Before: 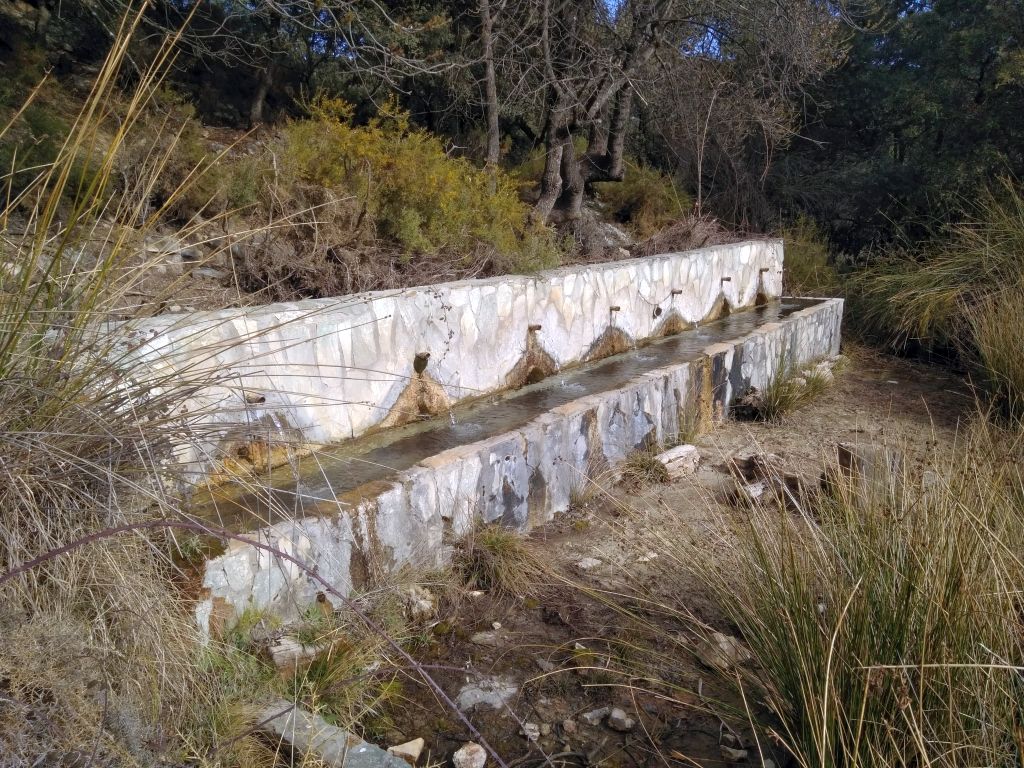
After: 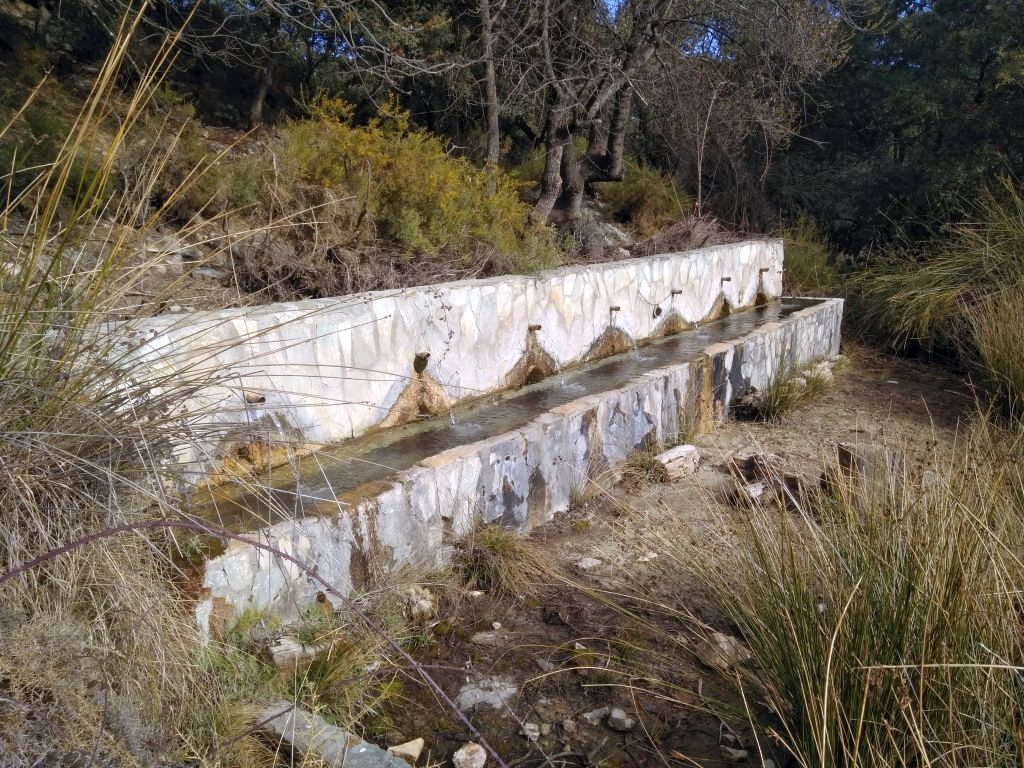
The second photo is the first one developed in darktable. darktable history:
sharpen: radius 2.886, amount 0.874, threshold 47.384
contrast brightness saturation: contrast 0.105, brightness 0.023, saturation 0.022
